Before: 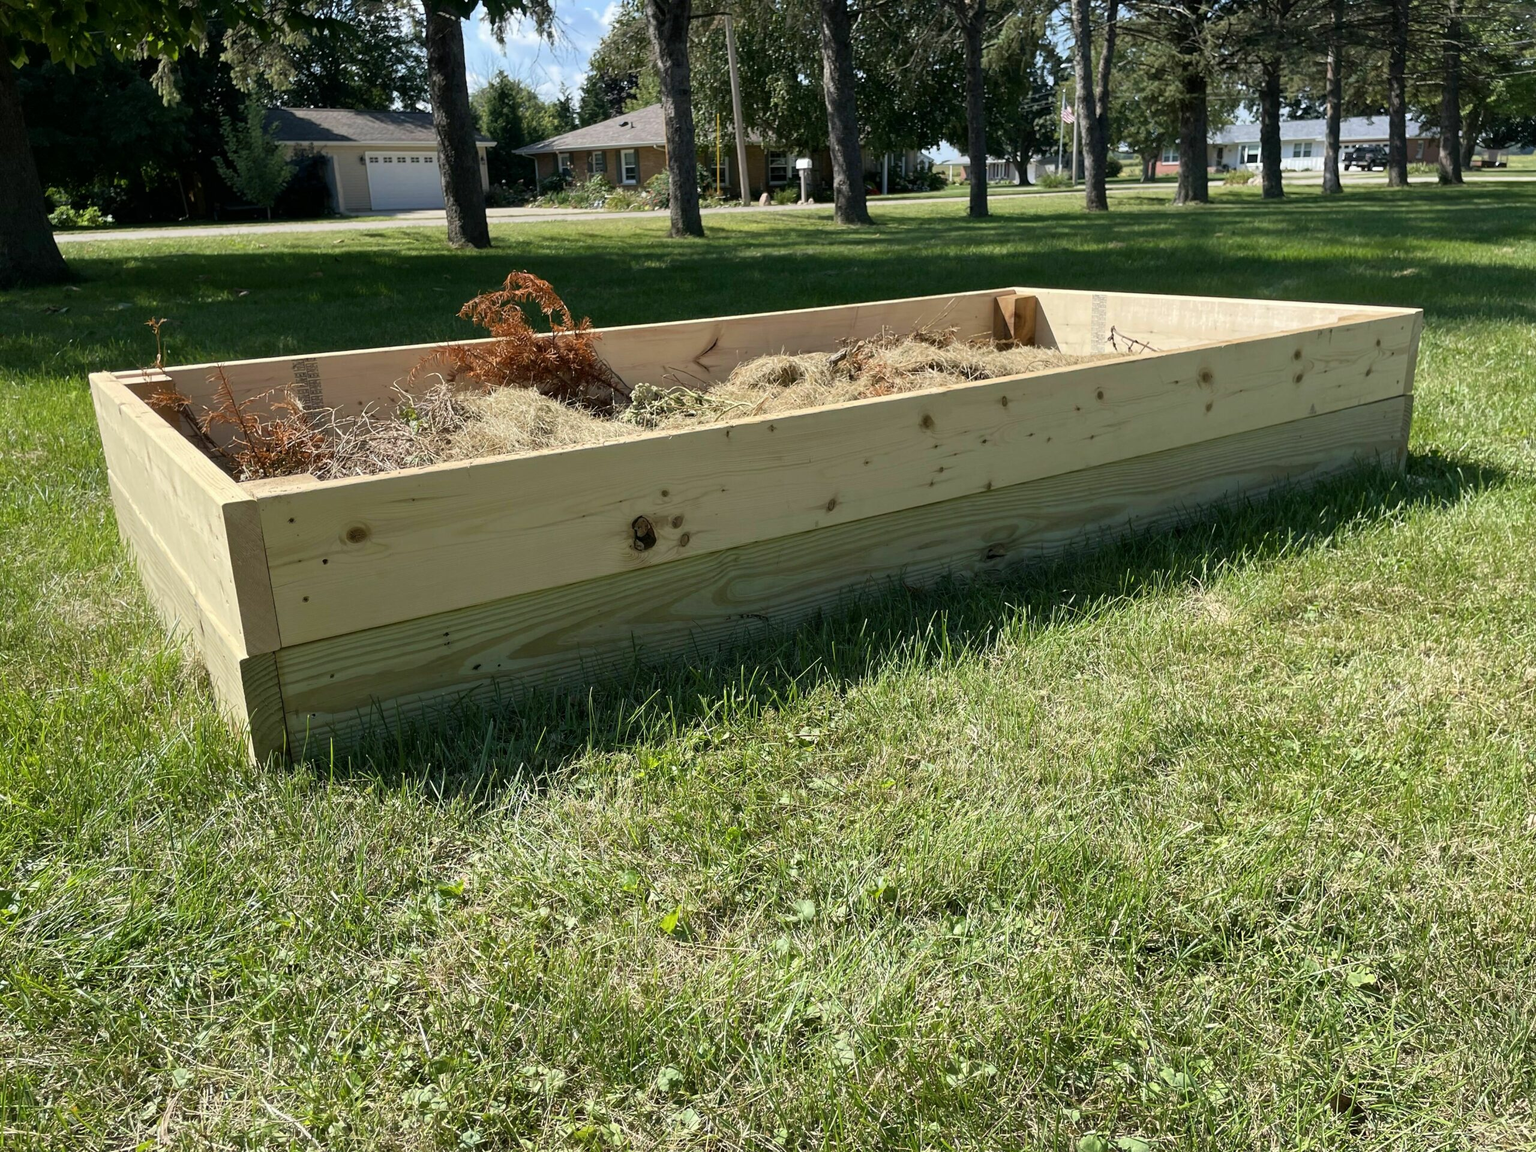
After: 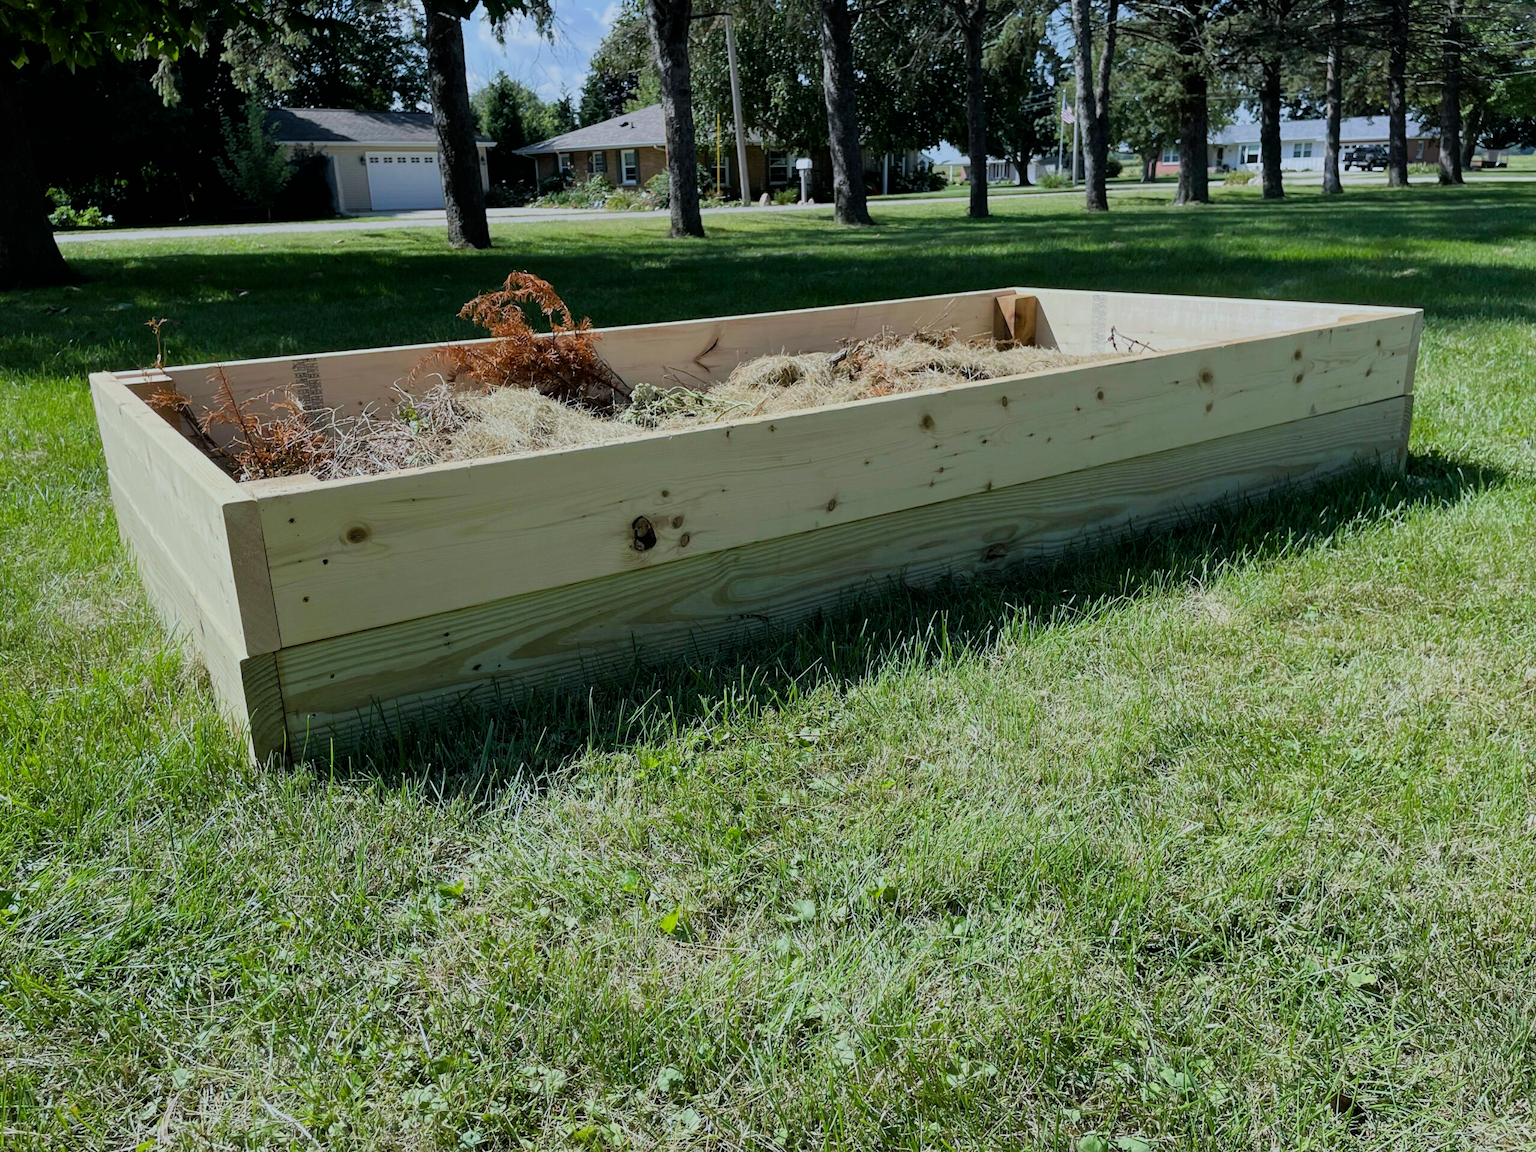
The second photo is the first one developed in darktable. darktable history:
white balance: red 0.931, blue 1.11
filmic rgb: black relative exposure -7.65 EV, white relative exposure 4.56 EV, hardness 3.61
